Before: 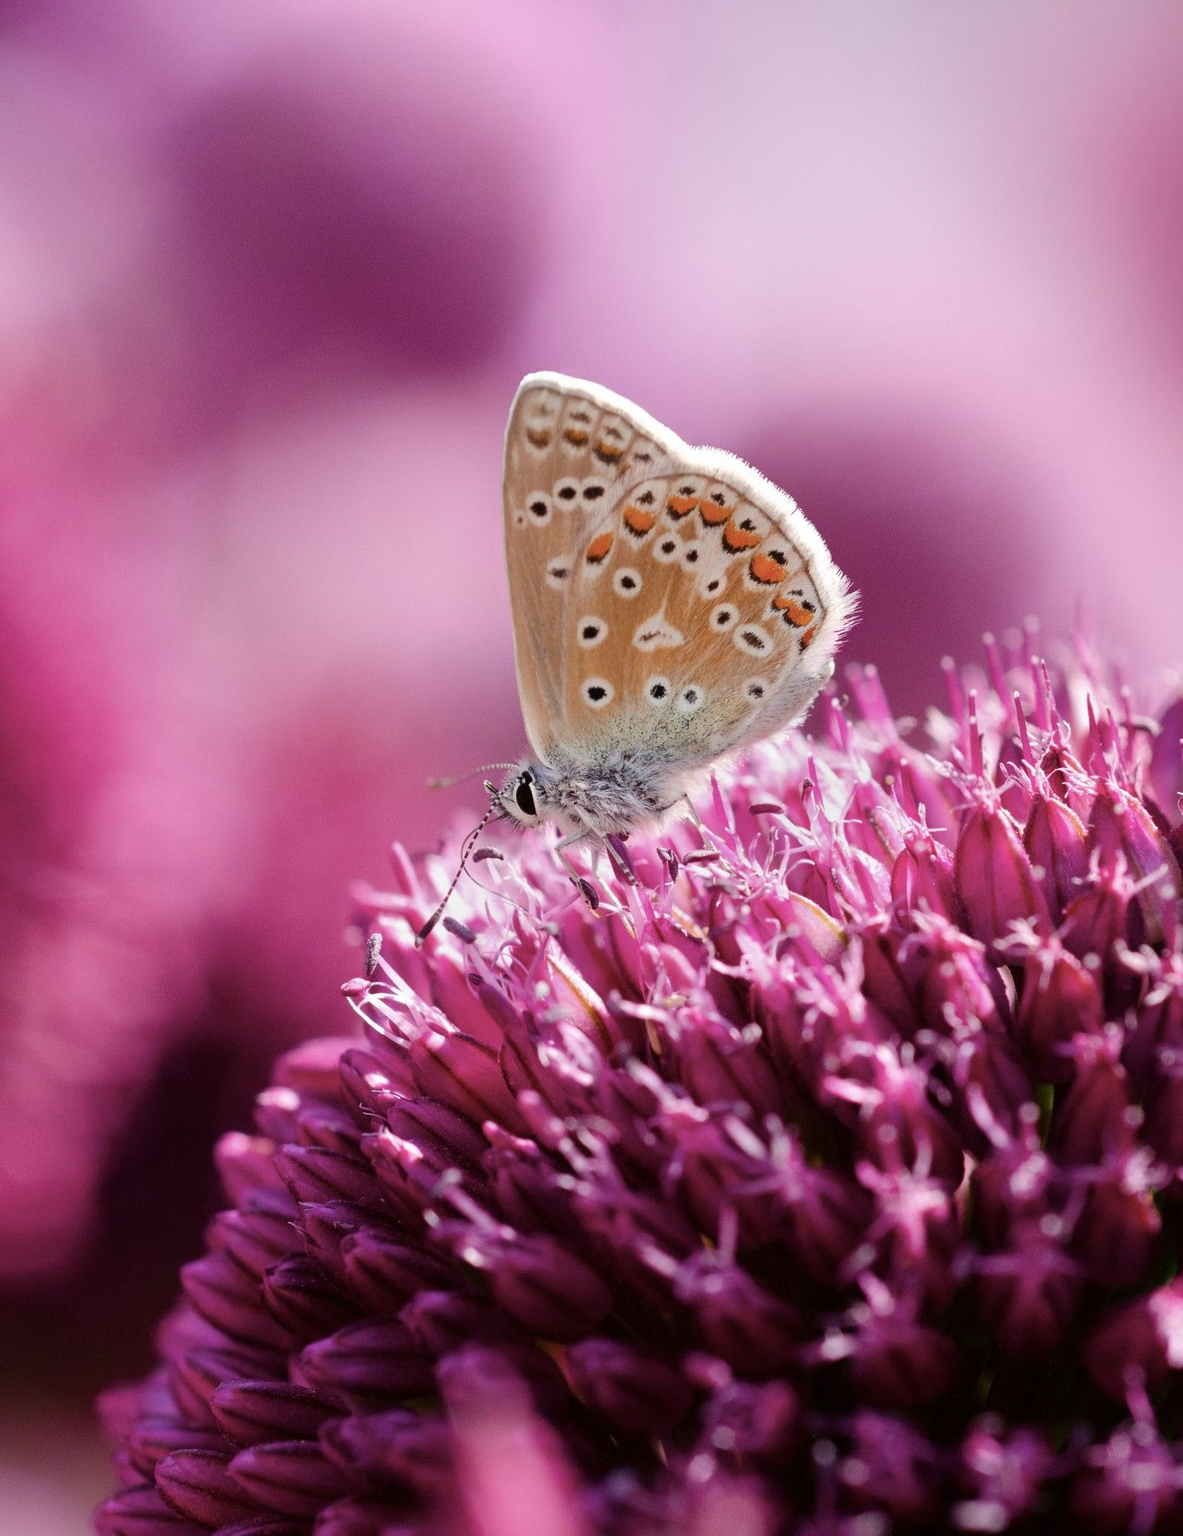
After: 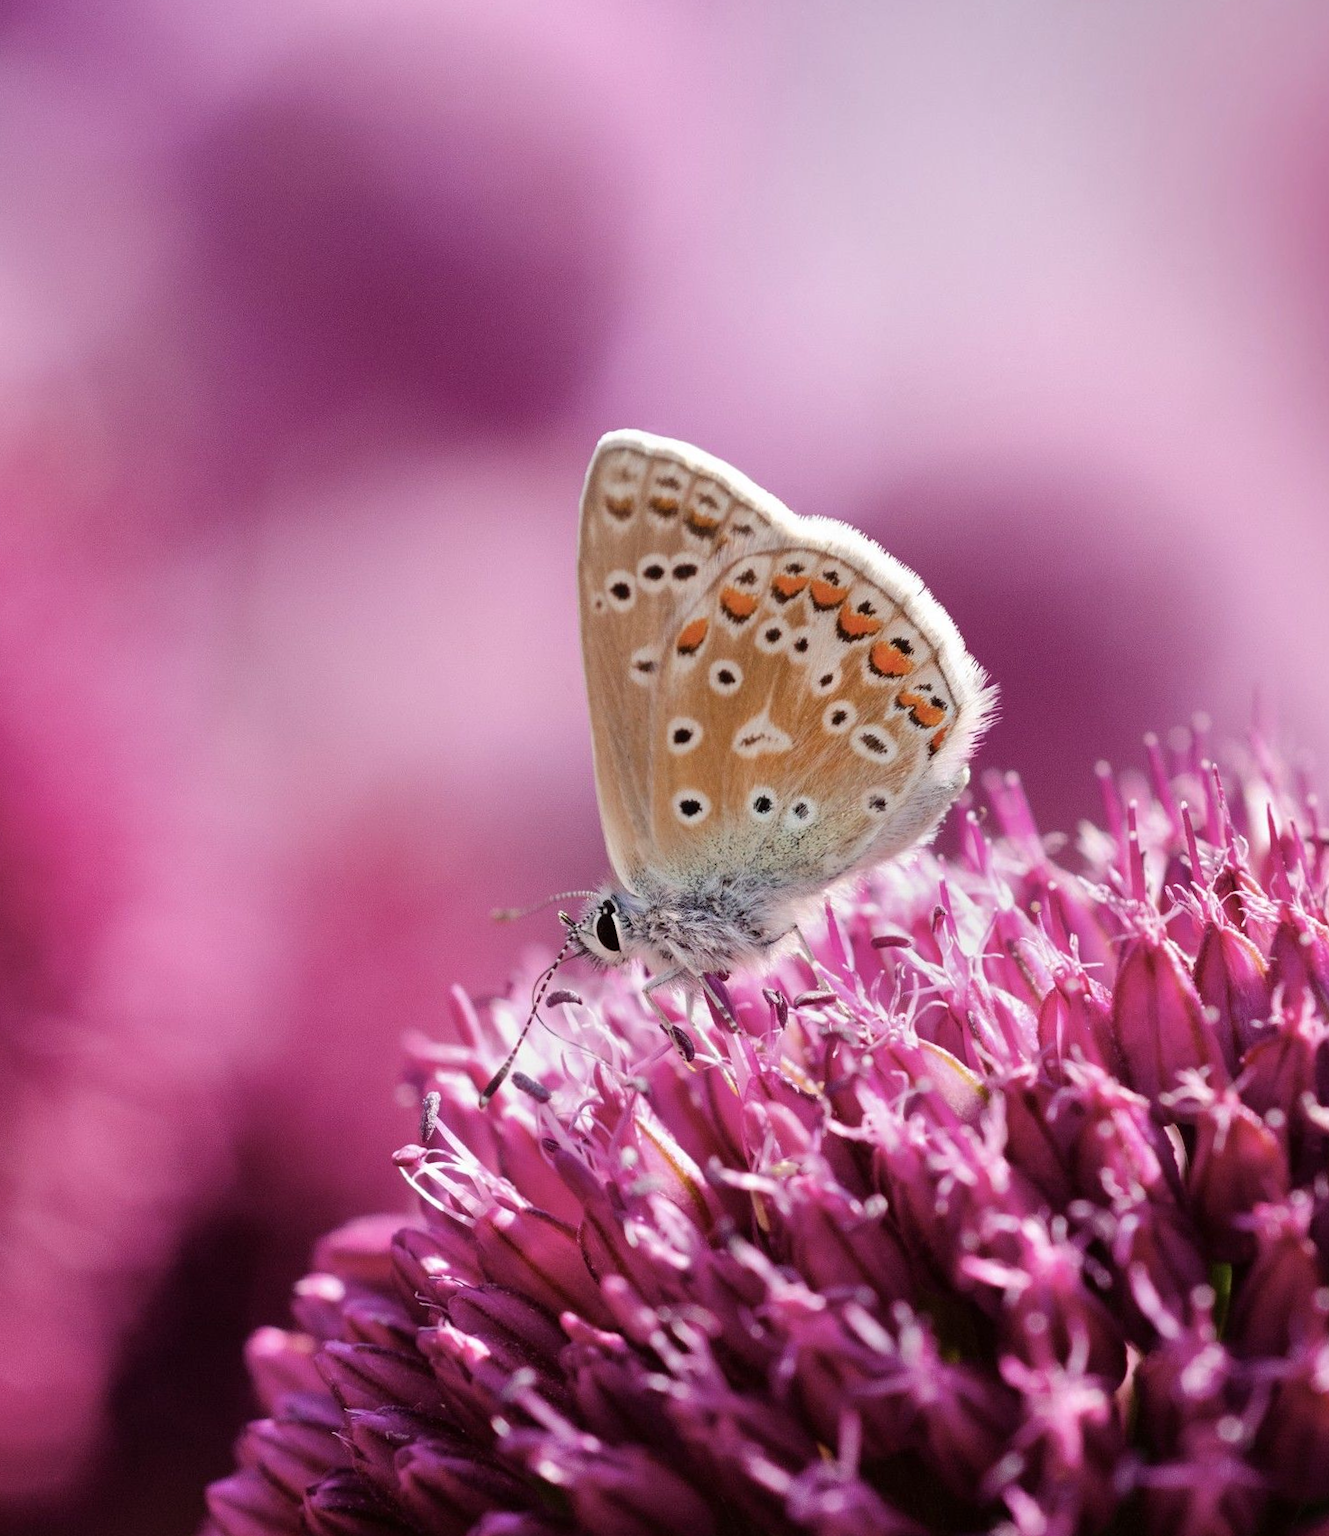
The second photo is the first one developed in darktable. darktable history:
crop and rotate: angle 0.444°, left 0.334%, right 3.124%, bottom 14.115%
shadows and highlights: radius 126.91, shadows 30.45, highlights -31.21, highlights color adjustment 78.03%, low approximation 0.01, soften with gaussian
